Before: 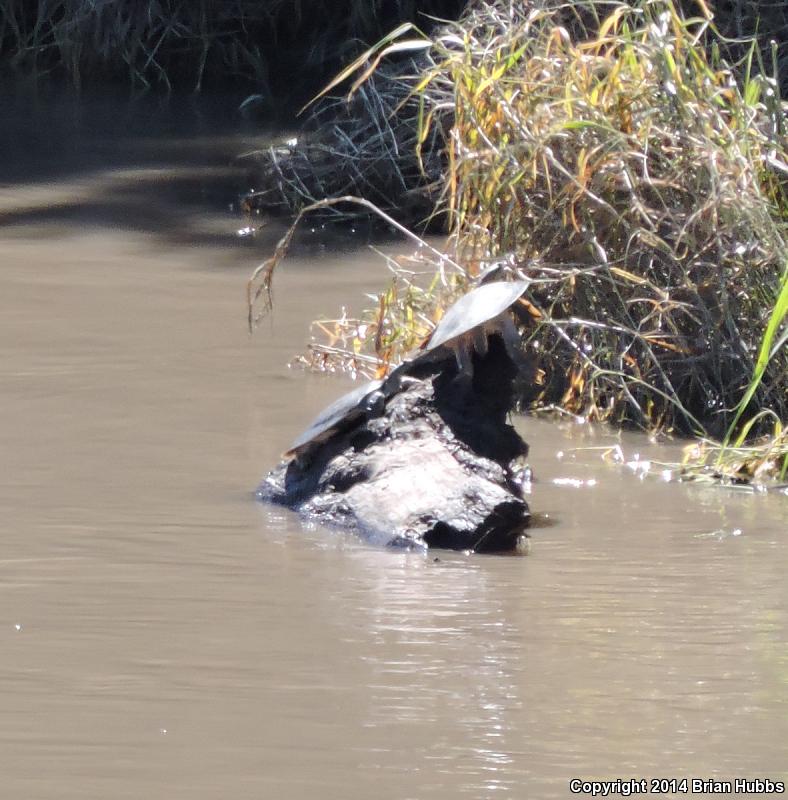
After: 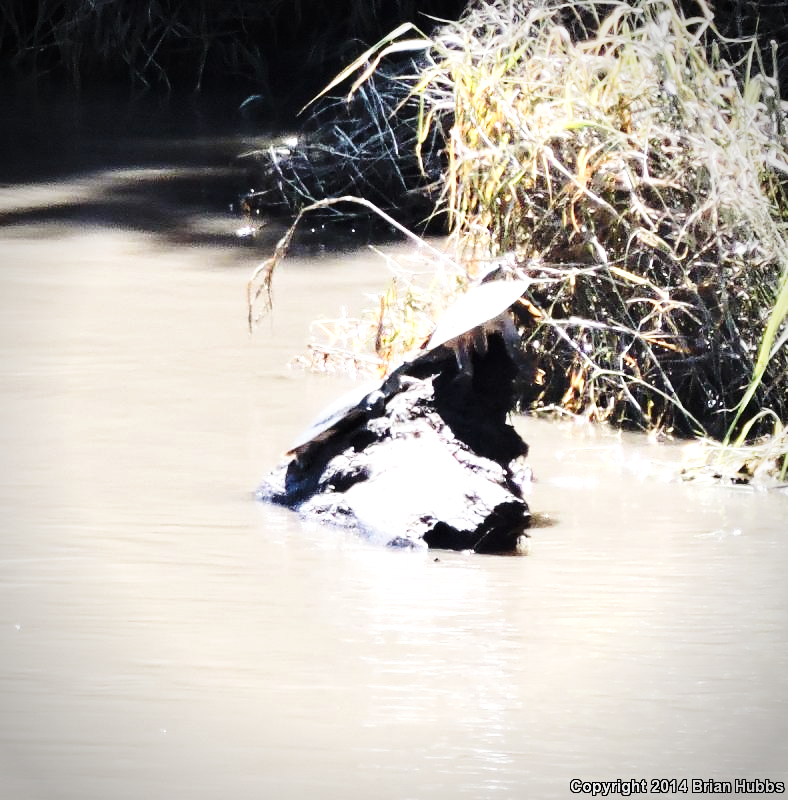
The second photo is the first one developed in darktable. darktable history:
tone equalizer: -8 EV -1.07 EV, -7 EV -1 EV, -6 EV -0.828 EV, -5 EV -0.552 EV, -3 EV 0.586 EV, -2 EV 0.864 EV, -1 EV 1.01 EV, +0 EV 1.07 EV, edges refinement/feathering 500, mask exposure compensation -1.57 EV, preserve details no
base curve: curves: ch0 [(0, 0) (0.028, 0.03) (0.121, 0.232) (0.46, 0.748) (0.859, 0.968) (1, 1)], preserve colors none
vignetting: center (-0.014, 0), automatic ratio true
